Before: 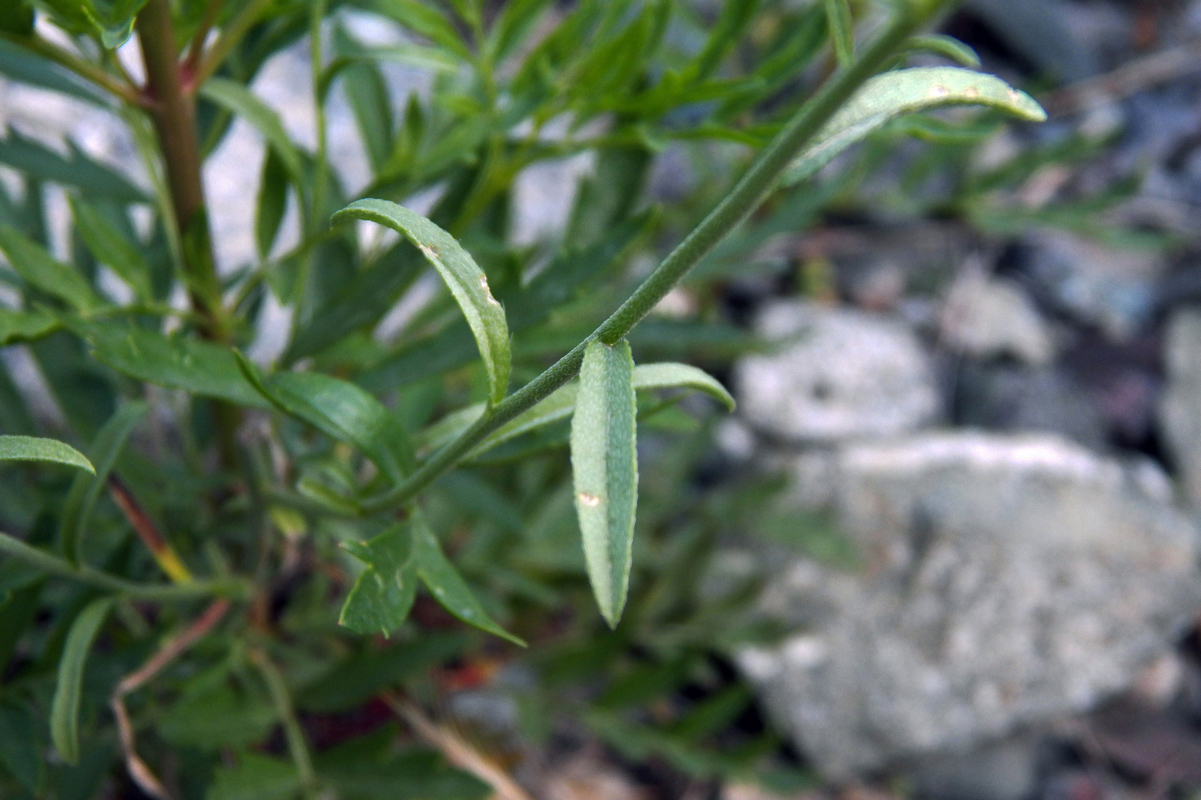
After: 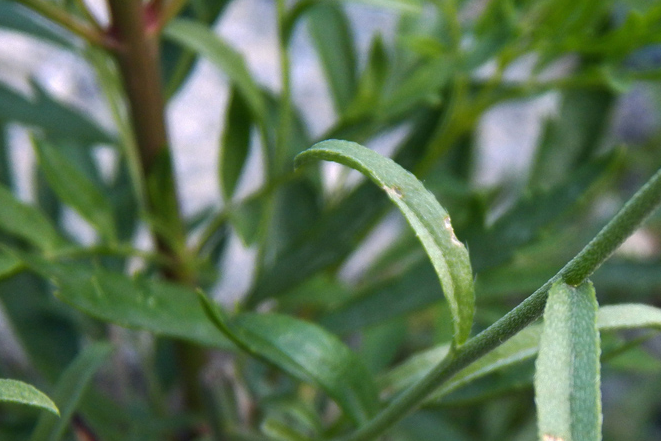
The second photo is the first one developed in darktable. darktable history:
crop and rotate: left 3.054%, top 7.516%, right 41.901%, bottom 37.267%
